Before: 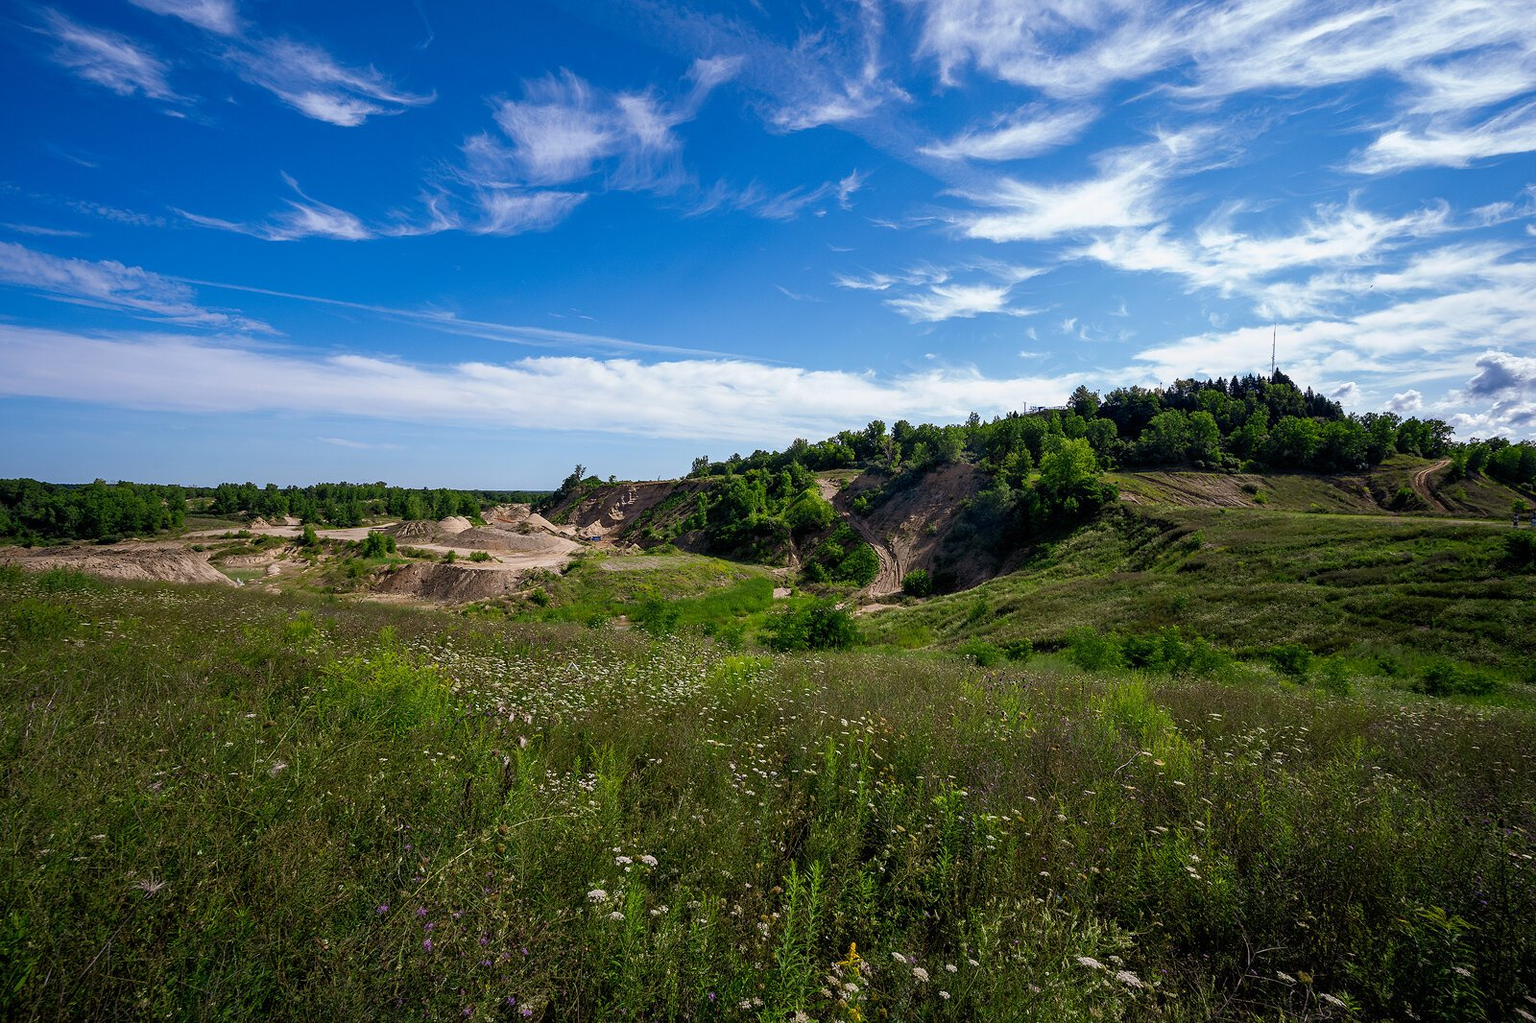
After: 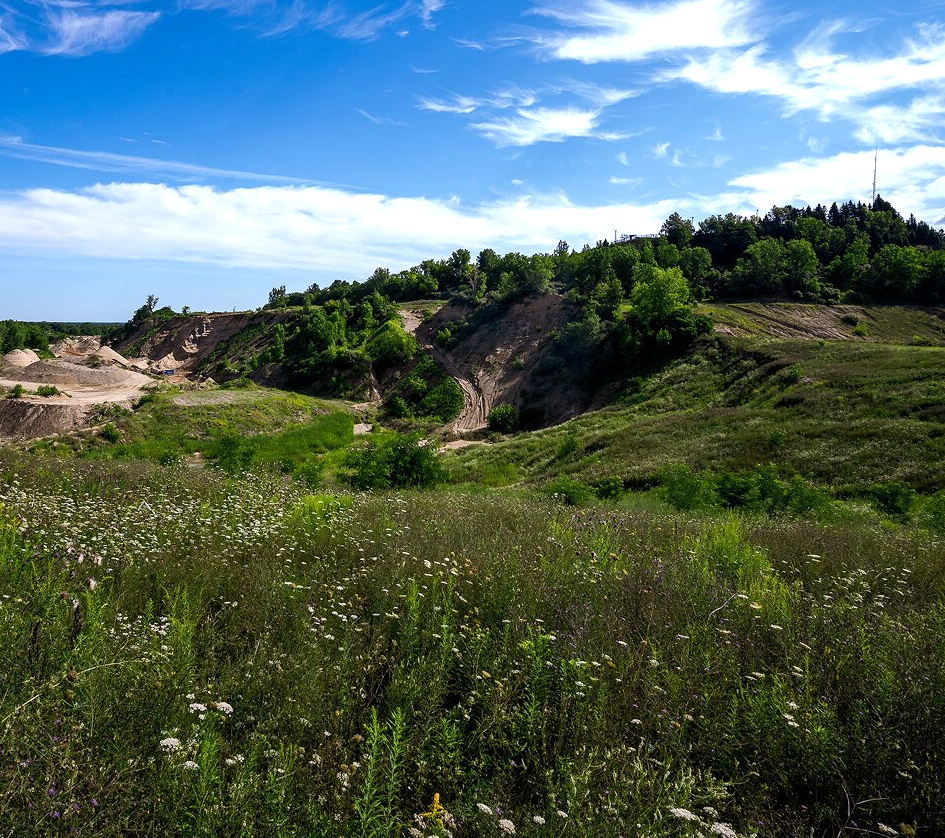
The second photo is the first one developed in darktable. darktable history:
crop and rotate: left 28.256%, top 17.734%, right 12.656%, bottom 3.573%
tone equalizer: -8 EV -0.417 EV, -7 EV -0.389 EV, -6 EV -0.333 EV, -5 EV -0.222 EV, -3 EV 0.222 EV, -2 EV 0.333 EV, -1 EV 0.389 EV, +0 EV 0.417 EV, edges refinement/feathering 500, mask exposure compensation -1.57 EV, preserve details no
white balance: red 0.988, blue 1.017
